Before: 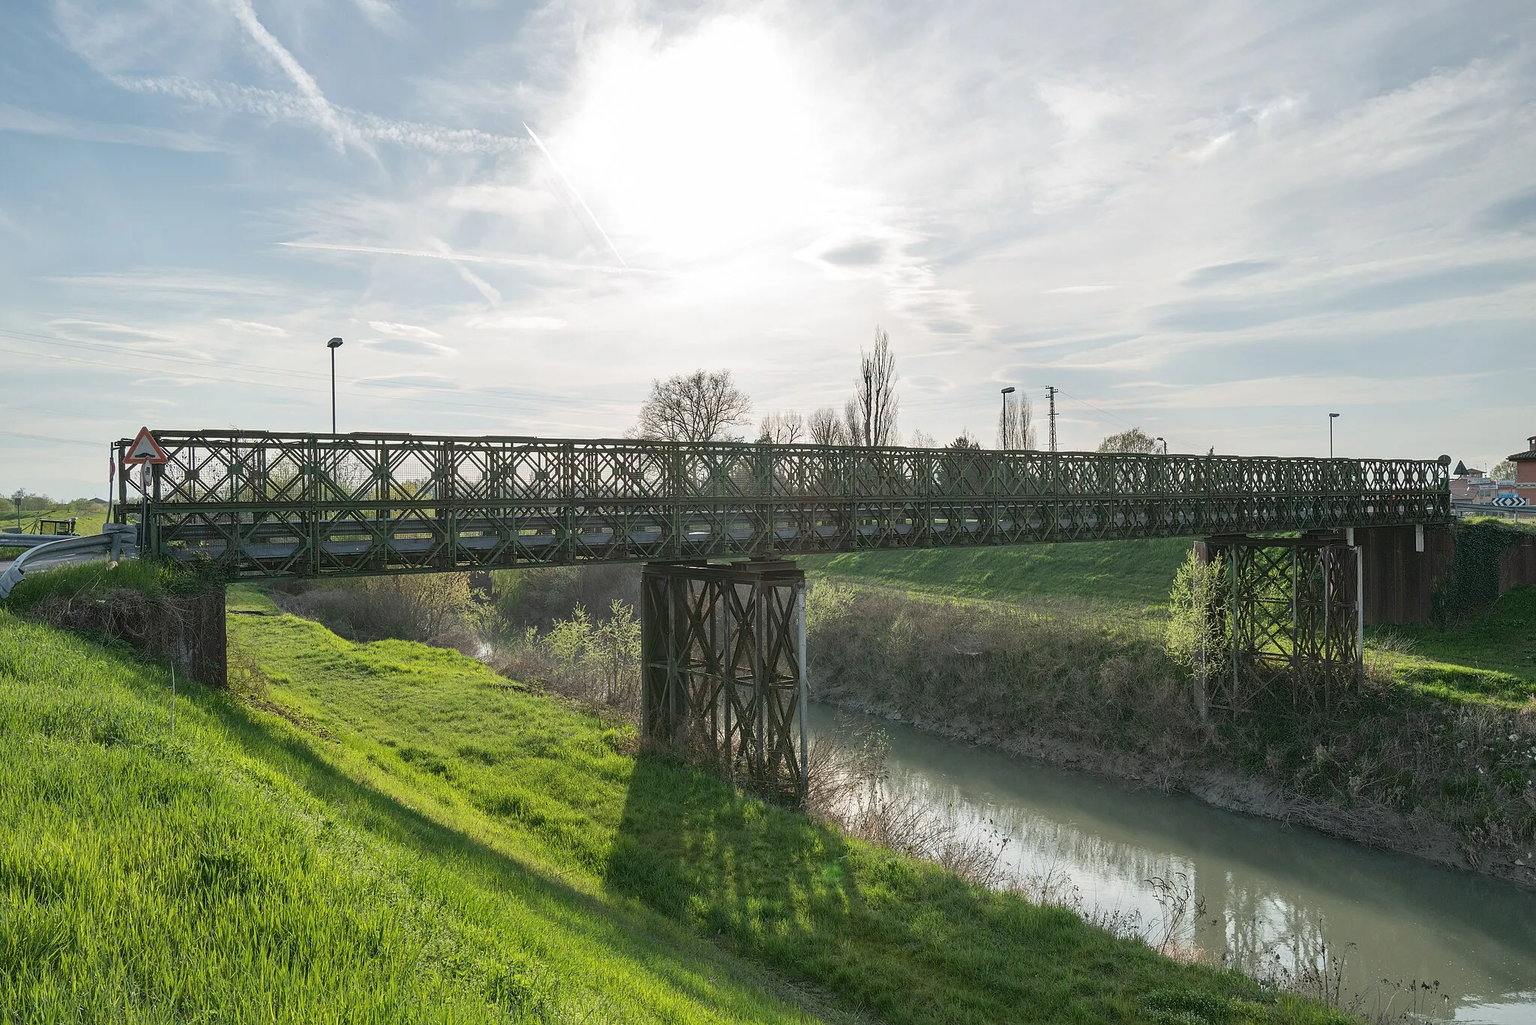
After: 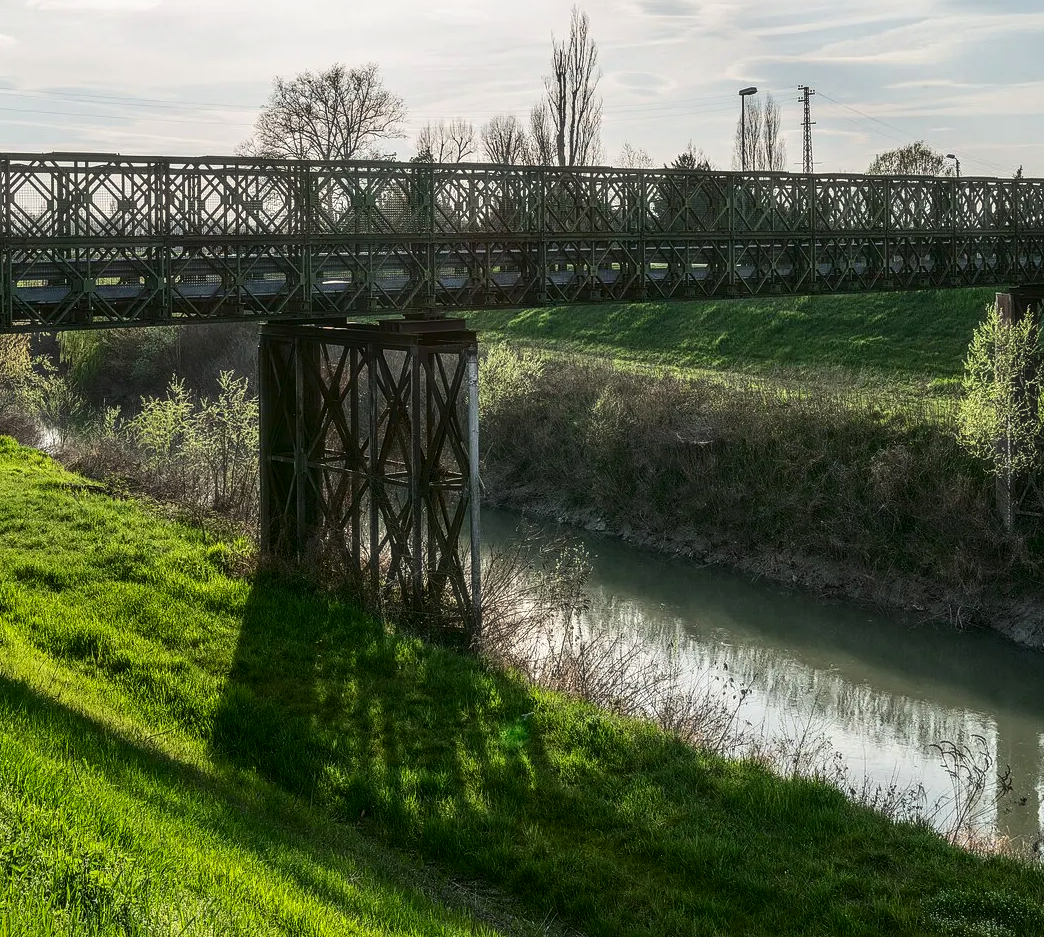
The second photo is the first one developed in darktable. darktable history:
haze removal: strength -0.084, distance 0.361, compatibility mode true
contrast brightness saturation: contrast 0.217, brightness -0.187, saturation 0.234
local contrast: highlights 55%, shadows 52%, detail 130%, midtone range 0.448
crop and rotate: left 29.138%, top 31.405%, right 19.838%
